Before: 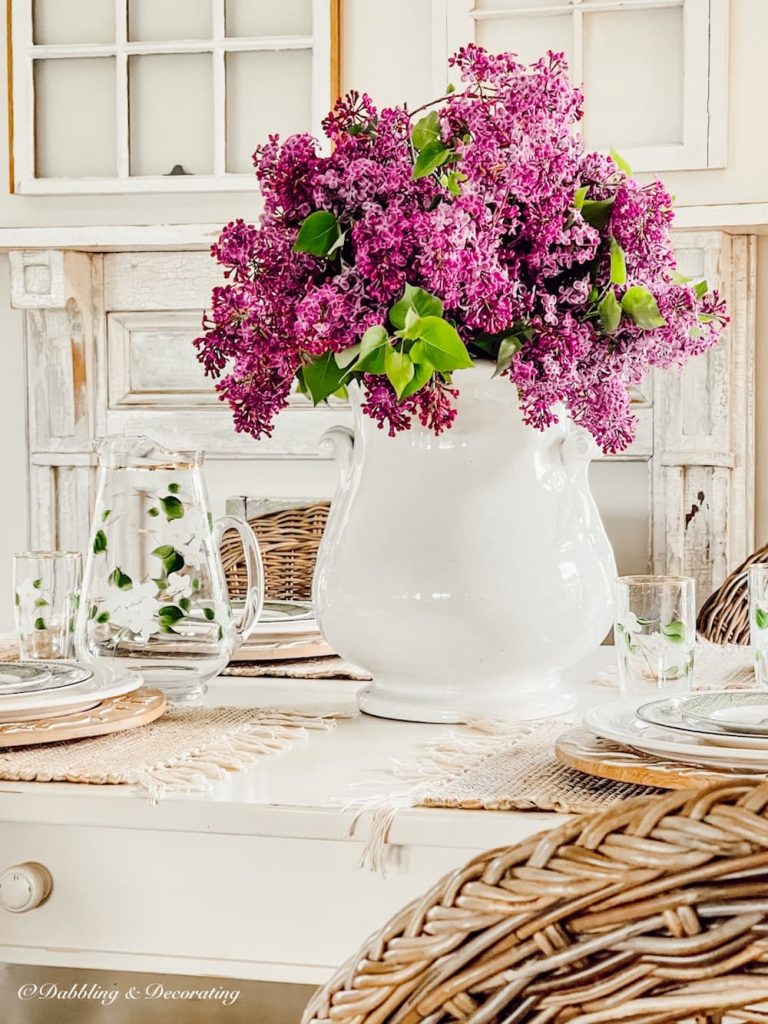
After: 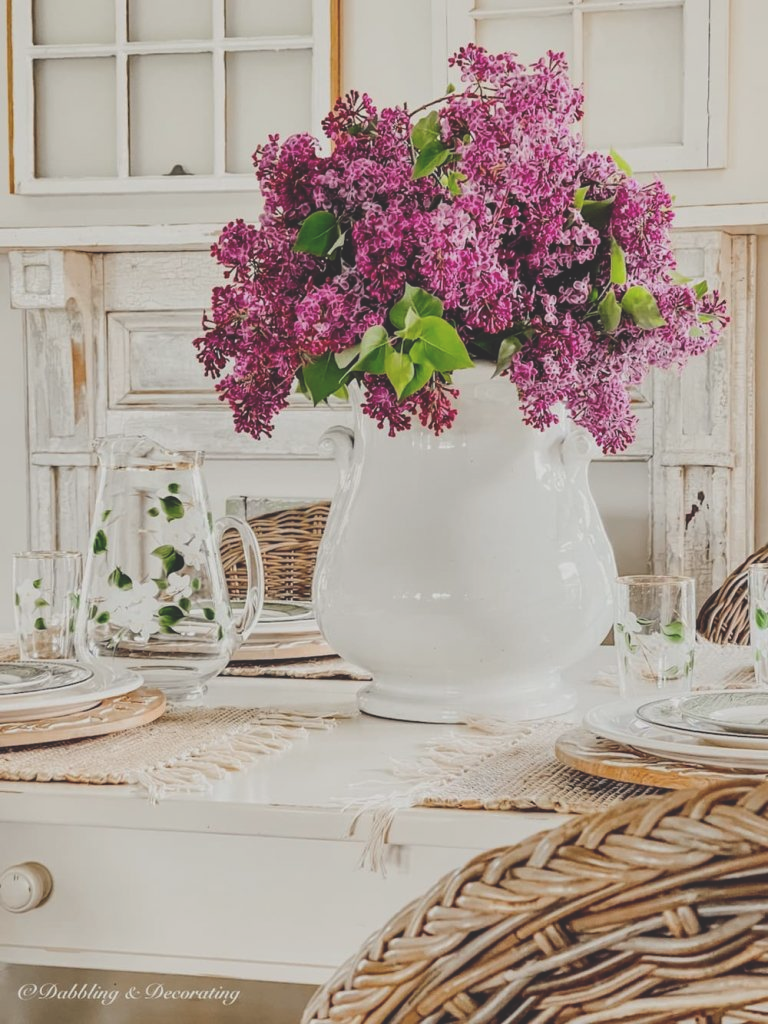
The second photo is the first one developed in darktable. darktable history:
exposure: black level correction -0.034, exposure -0.495 EV, compensate exposure bias true, compensate highlight preservation false
